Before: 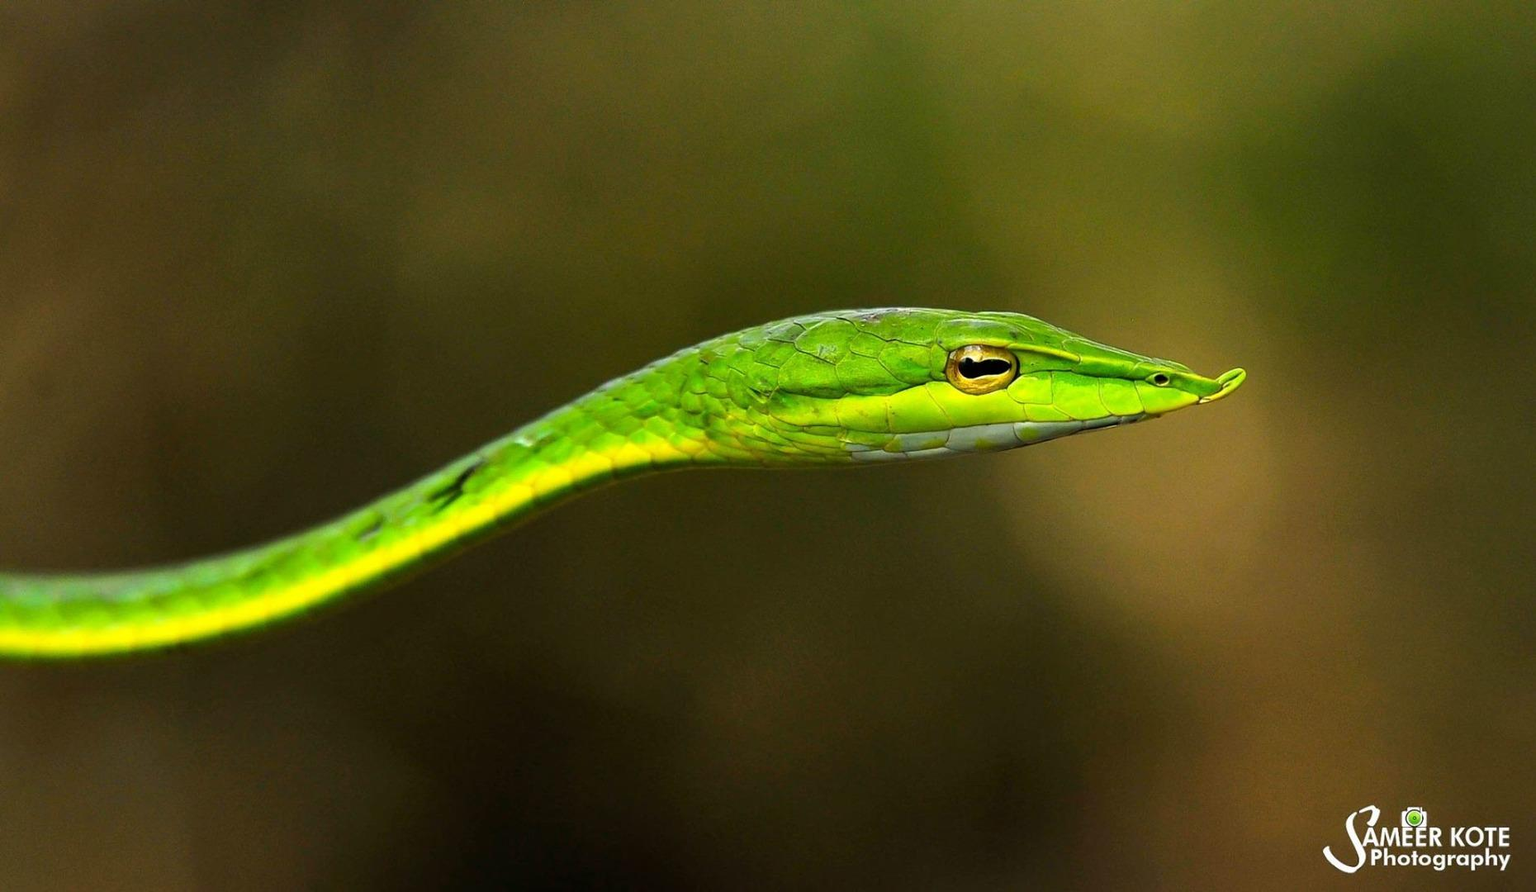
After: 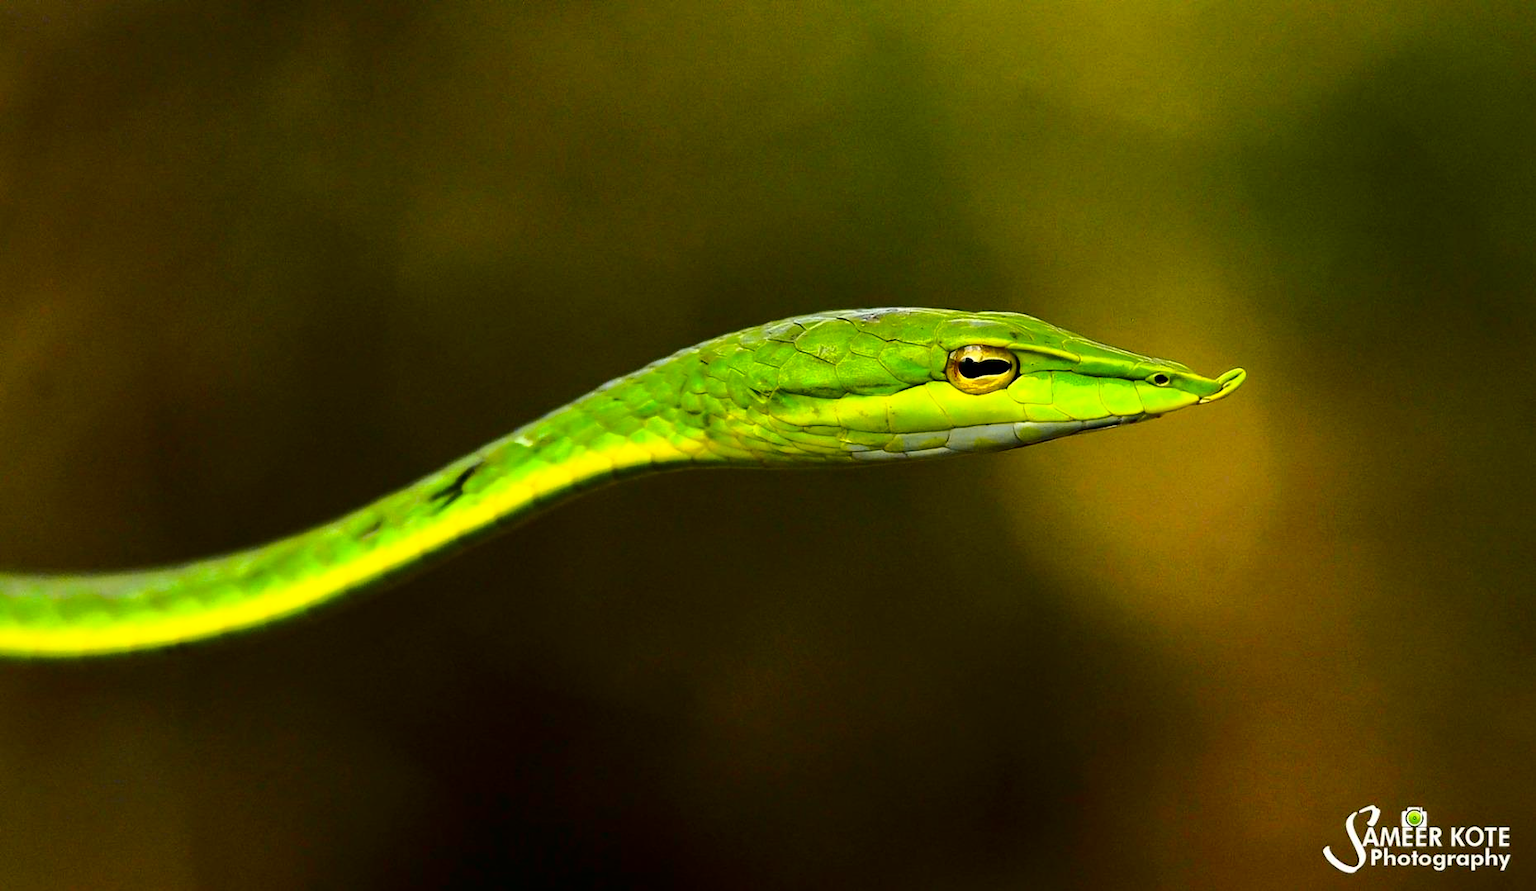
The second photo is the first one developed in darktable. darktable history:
tone curve: curves: ch0 [(0.003, 0) (0.066, 0.023) (0.154, 0.082) (0.281, 0.221) (0.405, 0.389) (0.517, 0.553) (0.716, 0.743) (0.822, 0.882) (1, 1)]; ch1 [(0, 0) (0.164, 0.115) (0.337, 0.332) (0.39, 0.398) (0.464, 0.461) (0.501, 0.5) (0.521, 0.526) (0.571, 0.606) (0.656, 0.677) (0.723, 0.731) (0.811, 0.796) (1, 1)]; ch2 [(0, 0) (0.337, 0.382) (0.464, 0.476) (0.501, 0.502) (0.527, 0.54) (0.556, 0.567) (0.575, 0.606) (0.659, 0.736) (1, 1)], color space Lab, independent channels, preserve colors none
